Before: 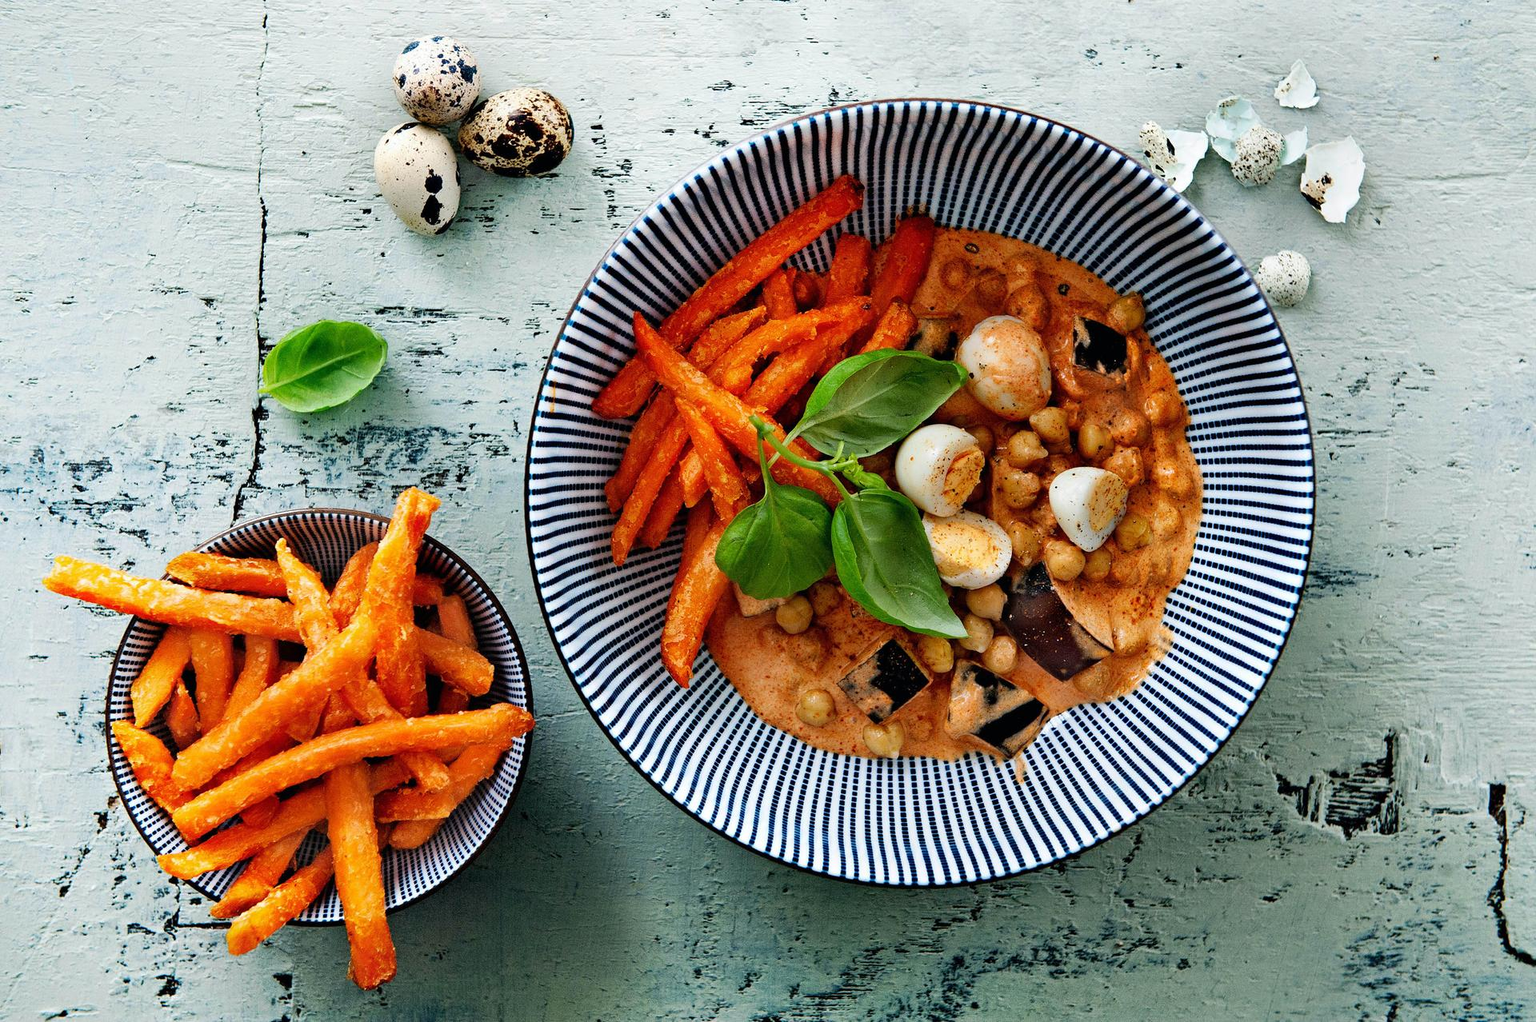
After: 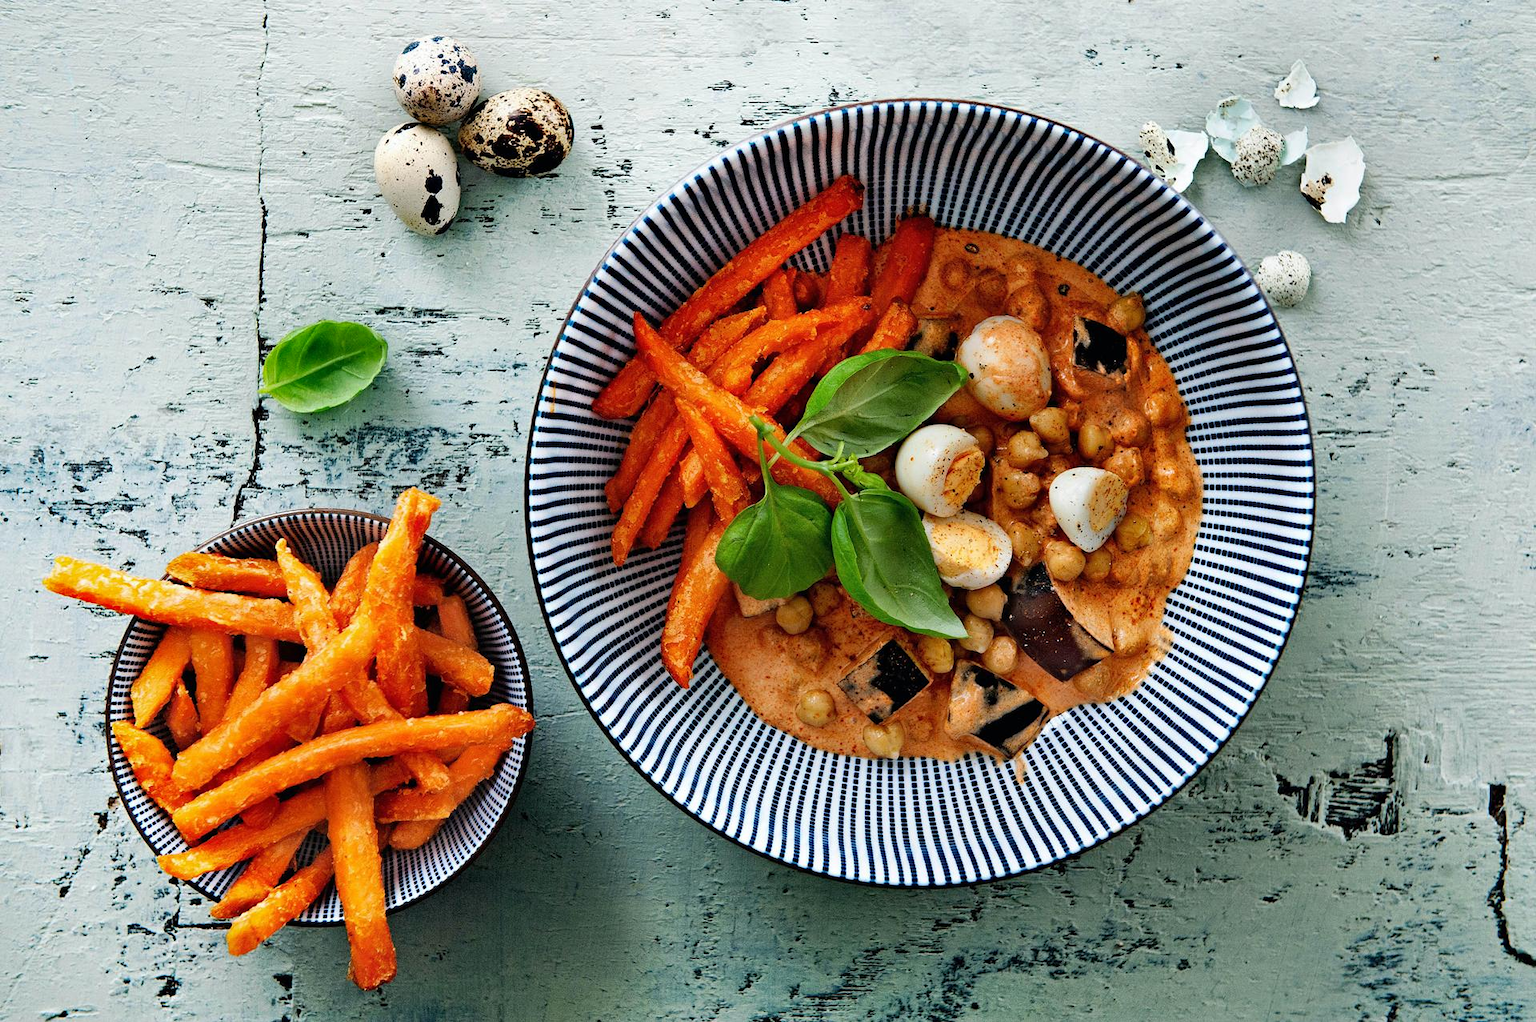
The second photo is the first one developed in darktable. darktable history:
shadows and highlights: shadows 36.83, highlights -27.69, soften with gaussian
